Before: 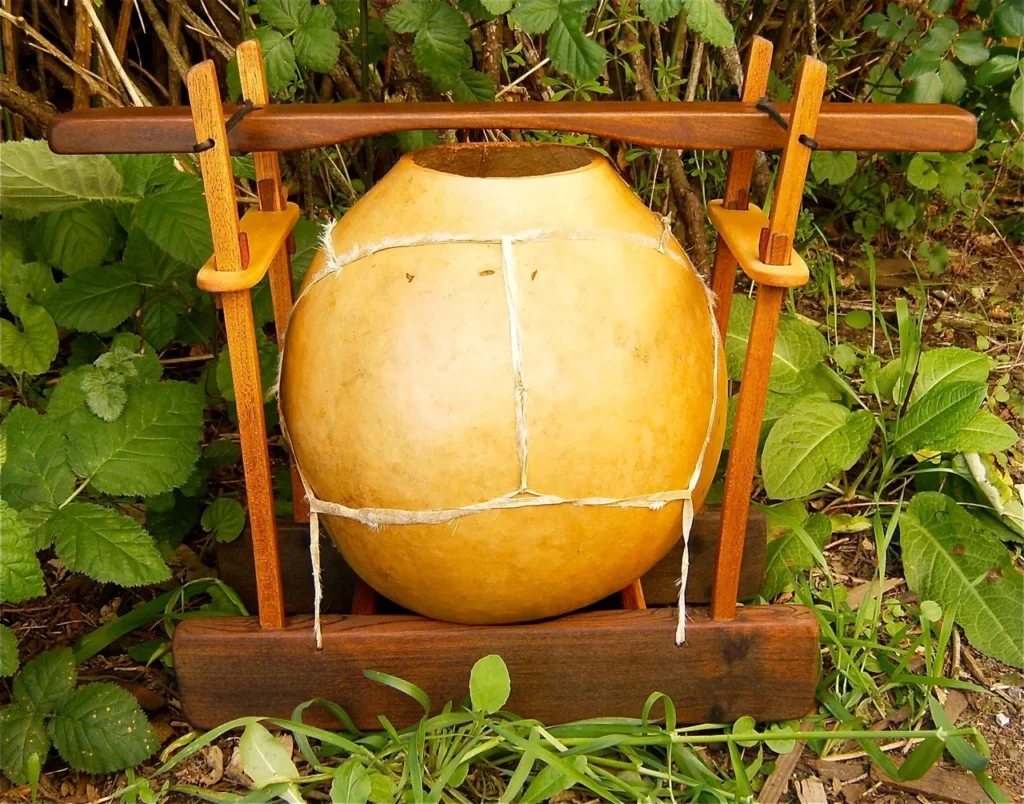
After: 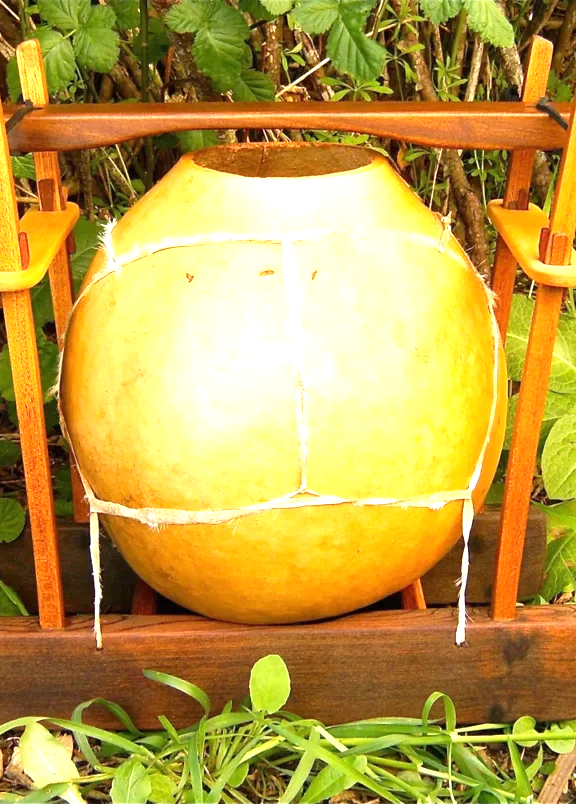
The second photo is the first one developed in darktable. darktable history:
crop: left 21.496%, right 22.254%
exposure: black level correction 0, exposure 0.95 EV, compensate exposure bias true, compensate highlight preservation false
